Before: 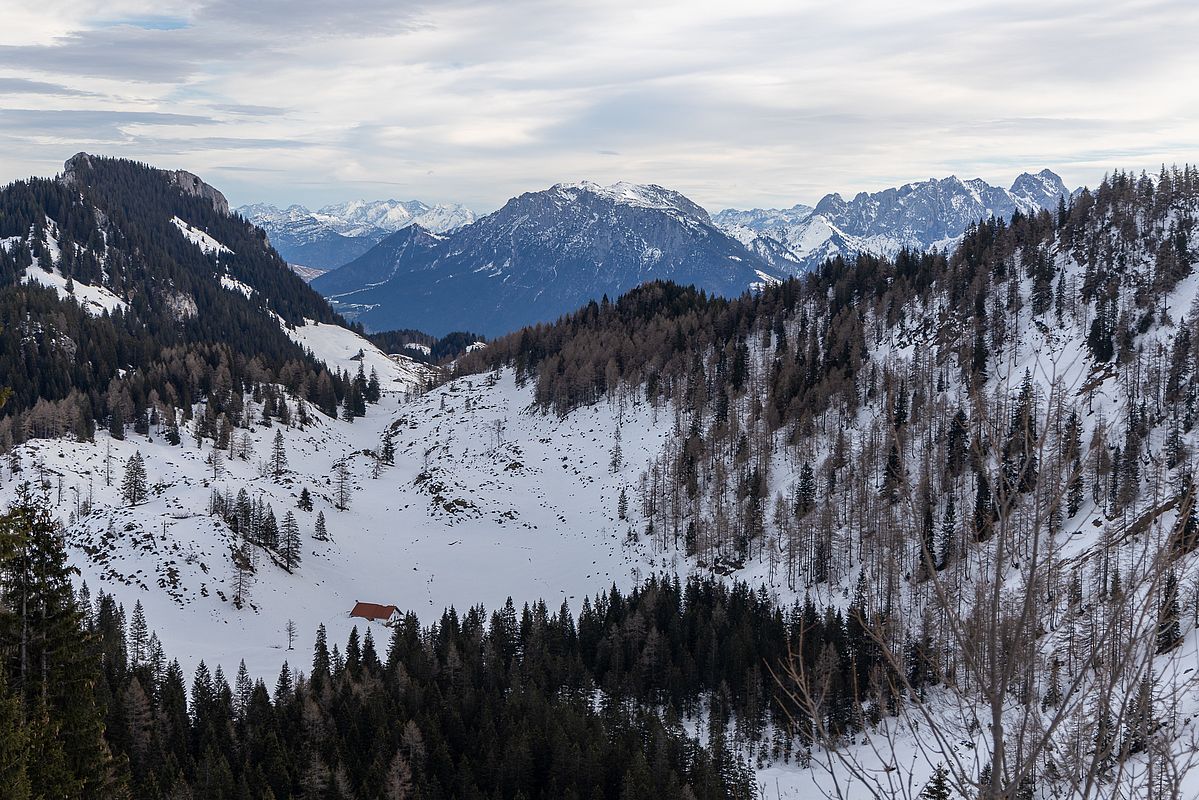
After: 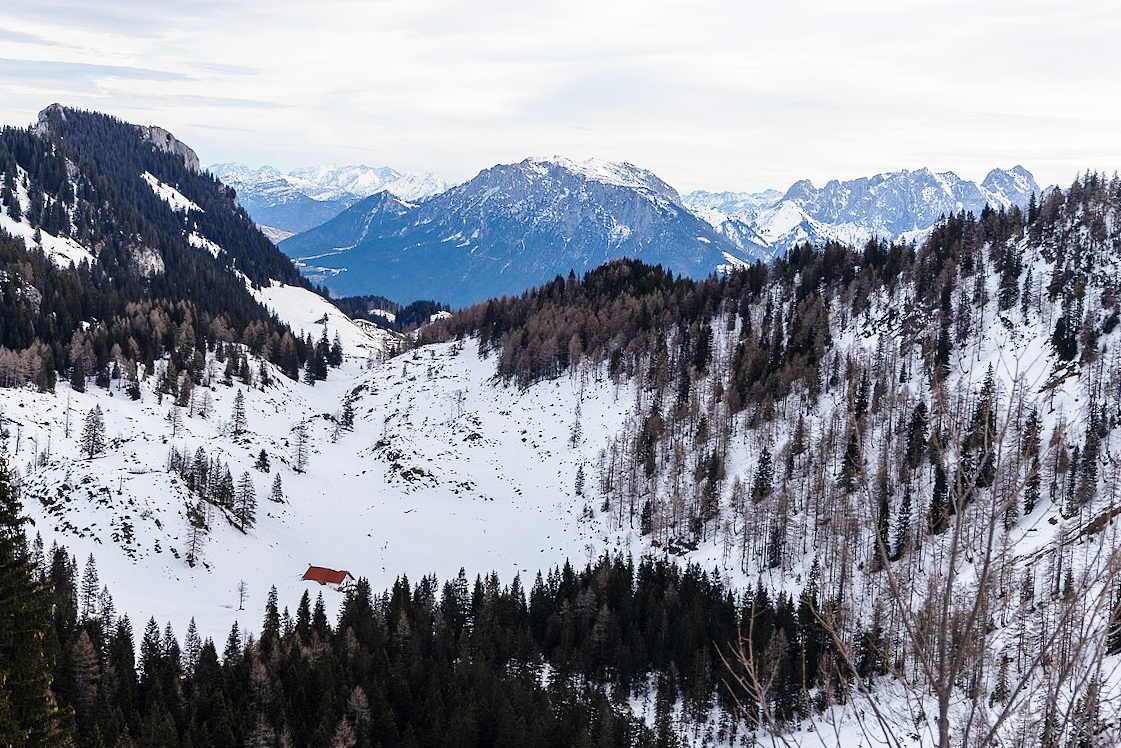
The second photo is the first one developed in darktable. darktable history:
base curve: curves: ch0 [(0, 0) (0.028, 0.03) (0.121, 0.232) (0.46, 0.748) (0.859, 0.968) (1, 1)], preserve colors none
crop and rotate: angle -2.68°
